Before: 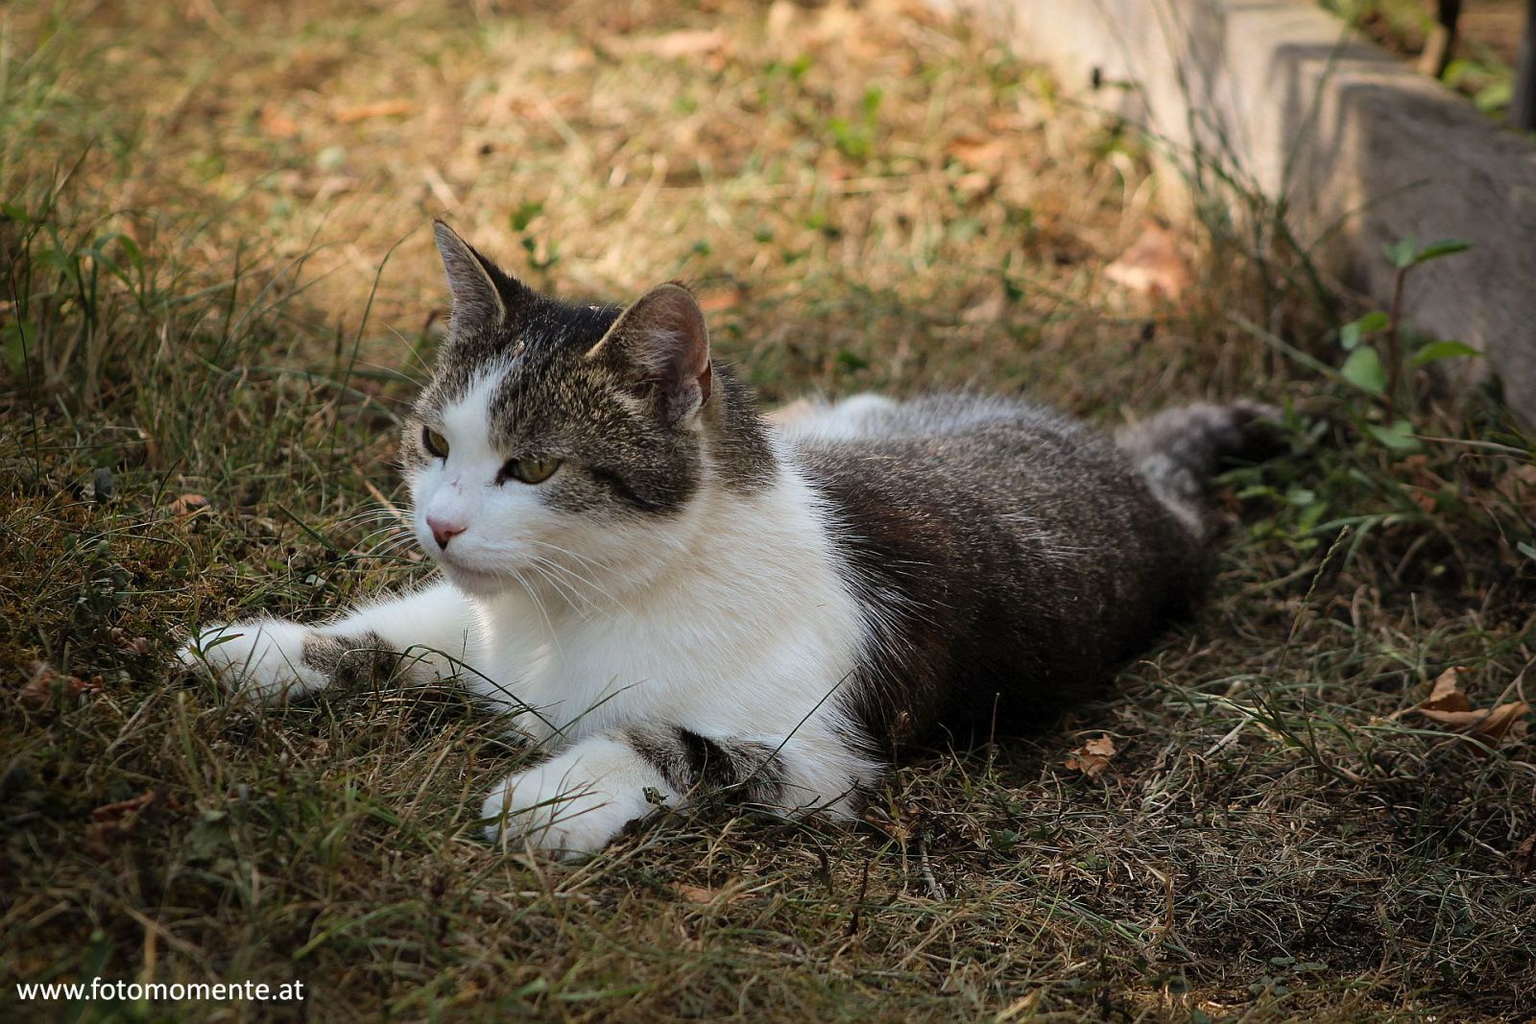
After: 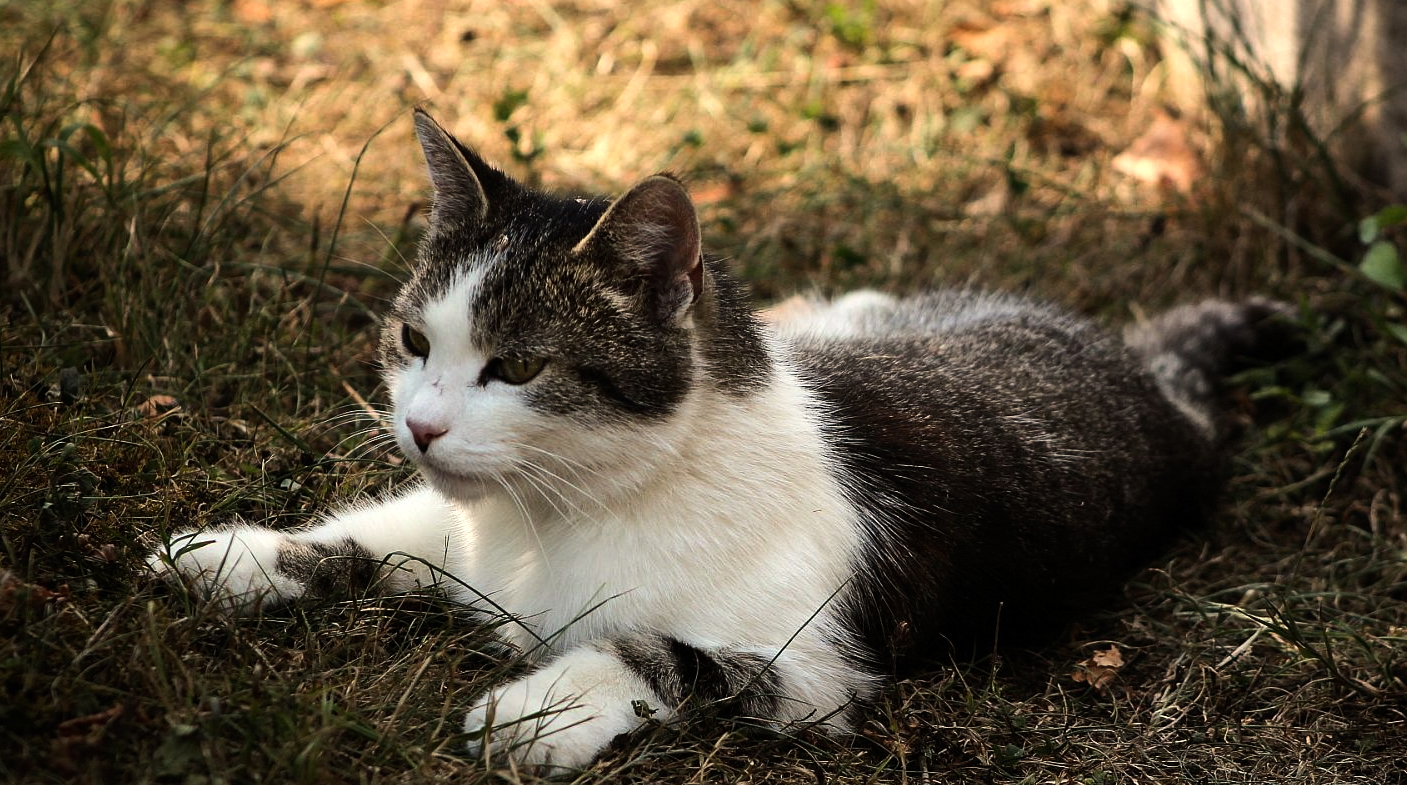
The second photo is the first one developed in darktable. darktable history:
white balance: red 1.045, blue 0.932
crop and rotate: left 2.425%, top 11.305%, right 9.6%, bottom 15.08%
exposure: exposure -0.462 EV, compensate highlight preservation false
tone equalizer: -8 EV -1.08 EV, -7 EV -1.01 EV, -6 EV -0.867 EV, -5 EV -0.578 EV, -3 EV 0.578 EV, -2 EV 0.867 EV, -1 EV 1.01 EV, +0 EV 1.08 EV, edges refinement/feathering 500, mask exposure compensation -1.57 EV, preserve details no
